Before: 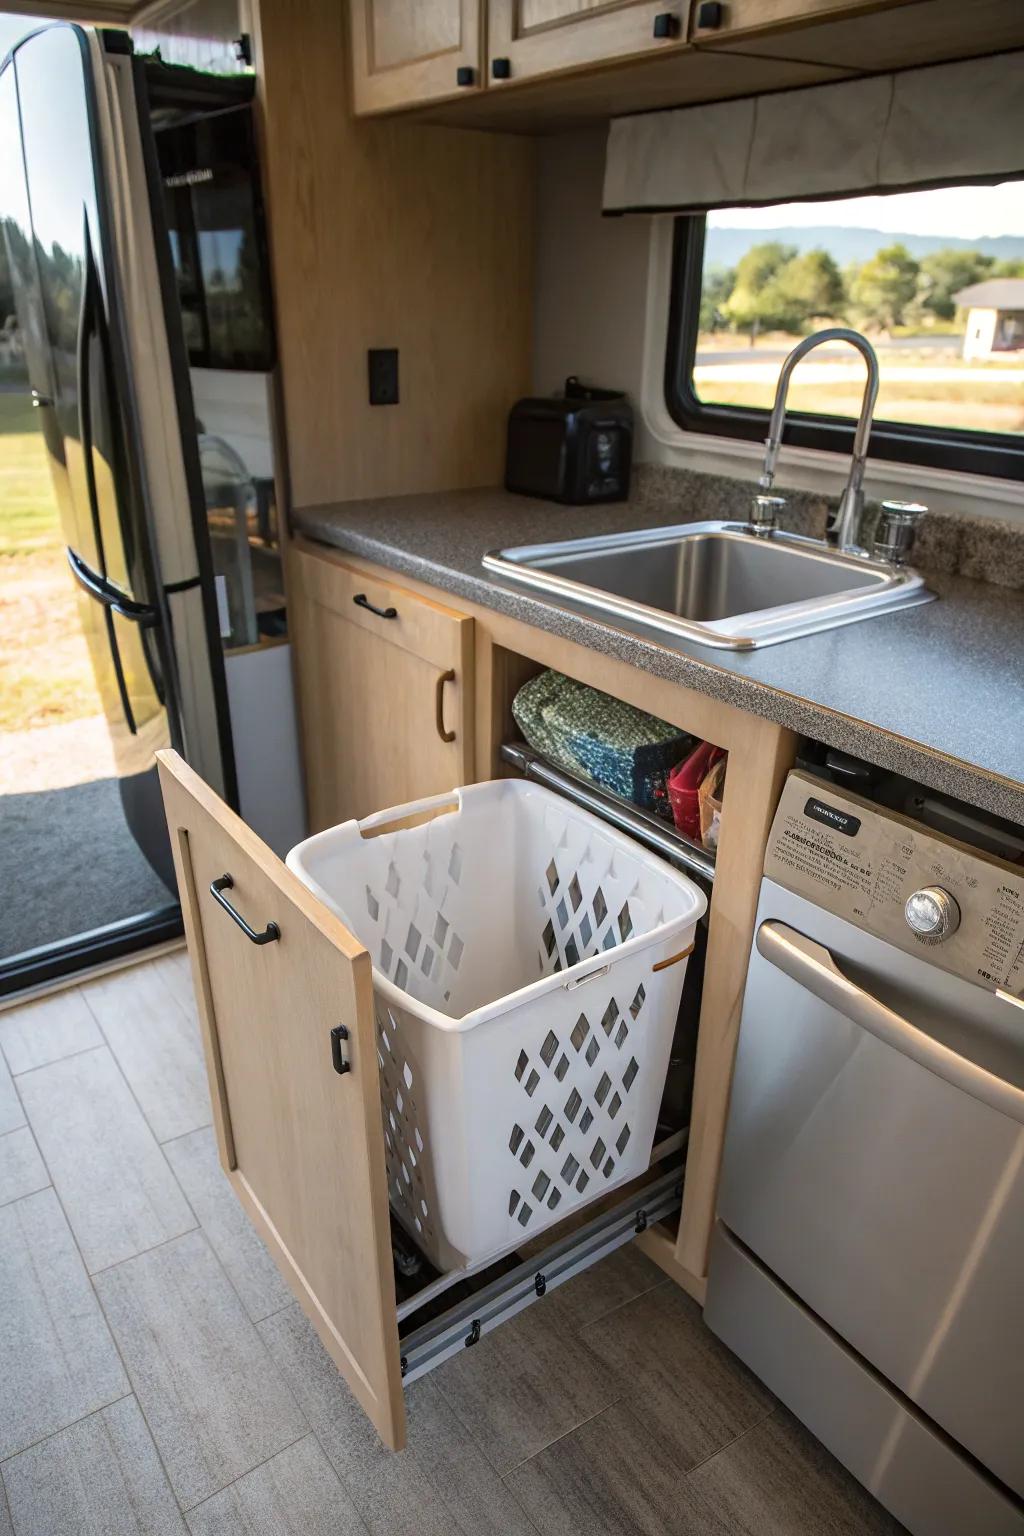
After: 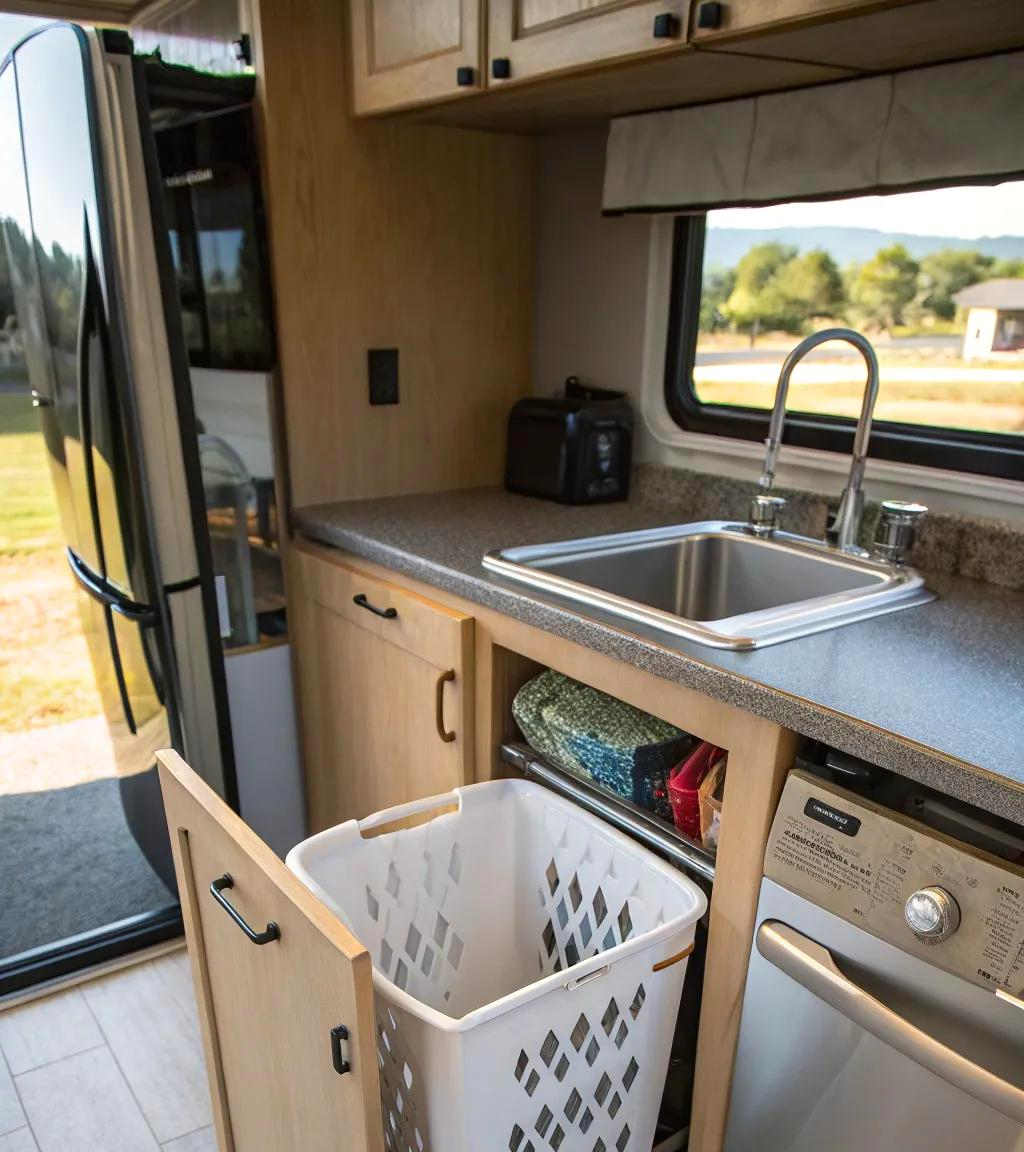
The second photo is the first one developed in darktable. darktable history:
crop: bottom 24.98%
contrast brightness saturation: saturation 0.126
